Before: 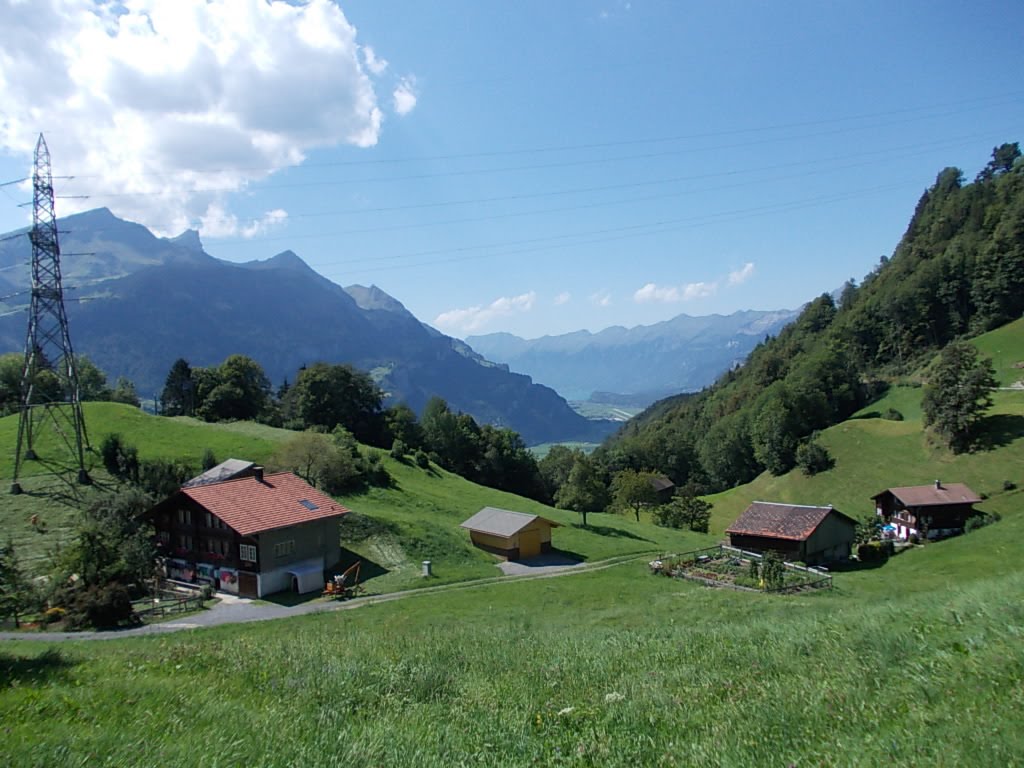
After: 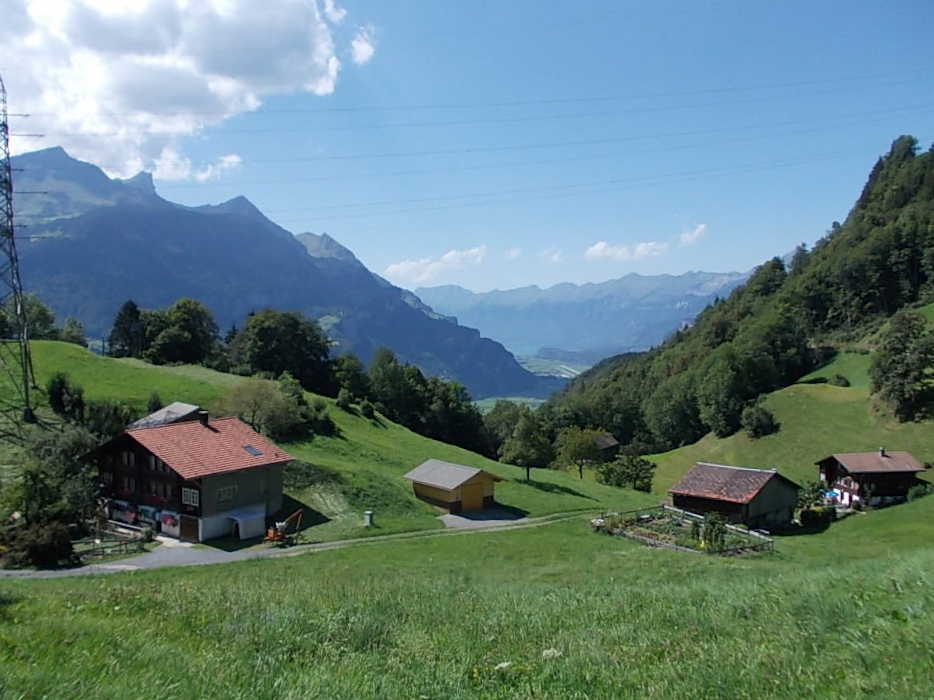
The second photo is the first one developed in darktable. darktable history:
shadows and highlights: radius 125.46, shadows 30.51, highlights -30.51, low approximation 0.01, soften with gaussian
crop and rotate: angle -1.96°, left 3.097%, top 4.154%, right 1.586%, bottom 0.529%
